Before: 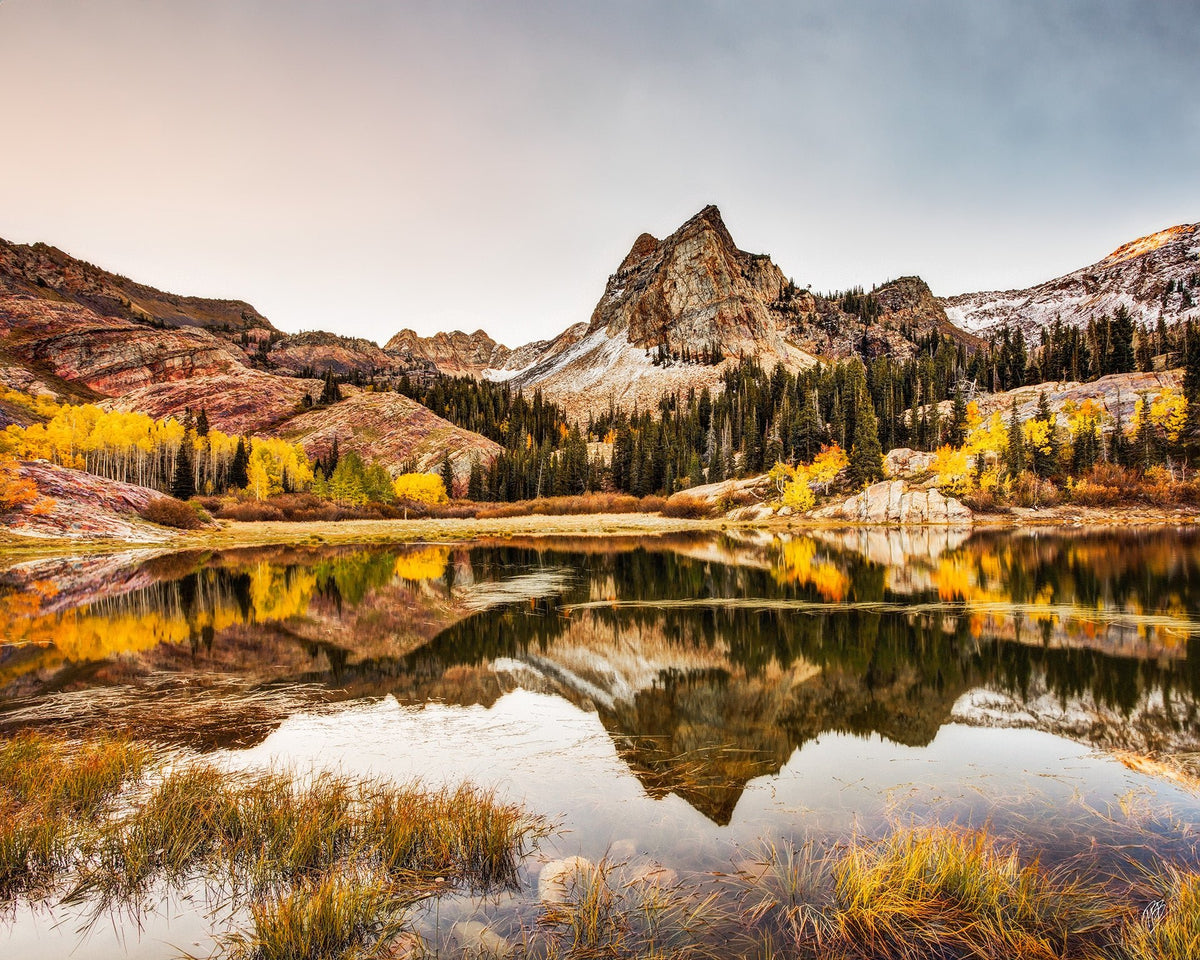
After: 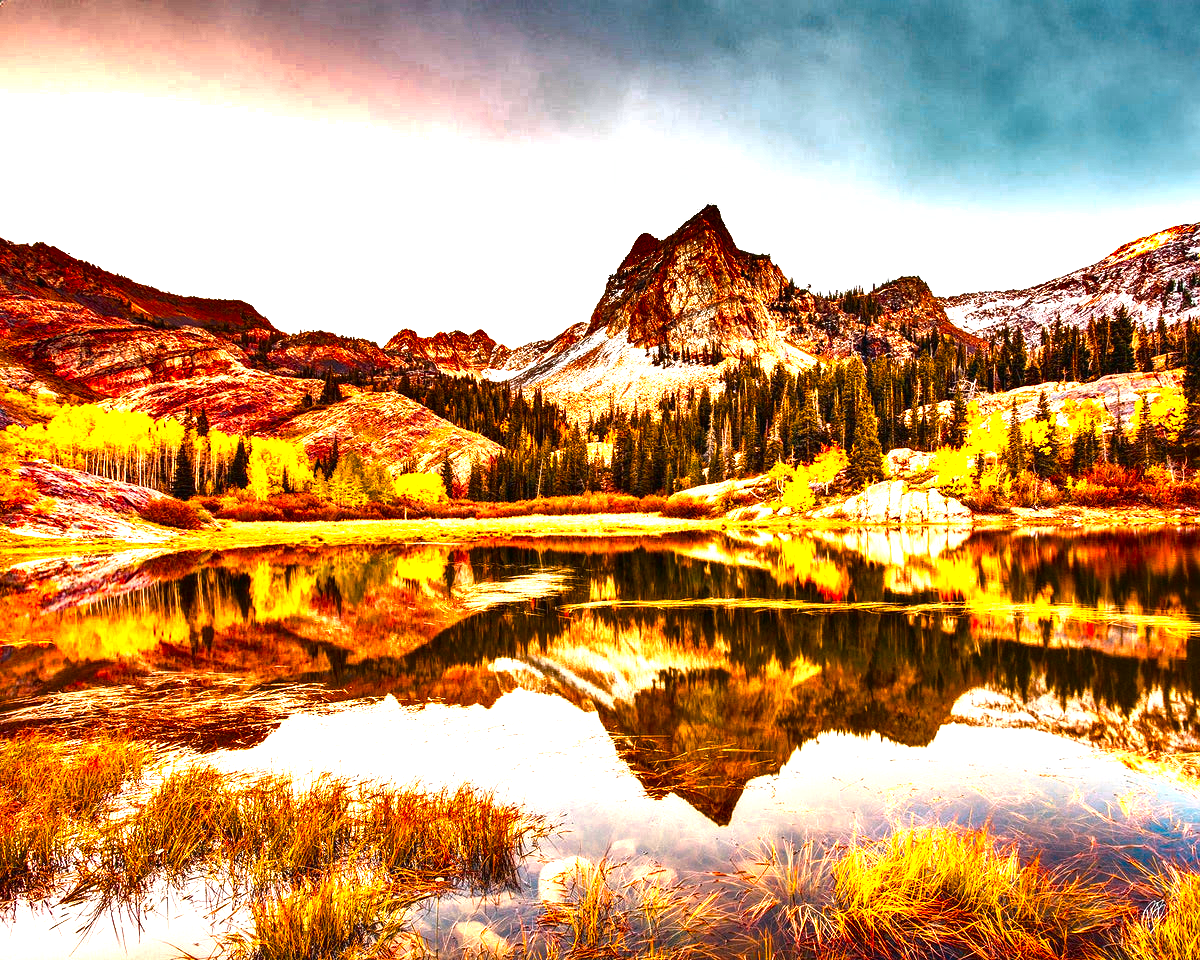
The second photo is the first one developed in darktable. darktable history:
contrast brightness saturation: contrast 0.07, brightness -0.137, saturation 0.113
exposure: black level correction 0, exposure 0.691 EV, compensate highlight preservation false
shadows and highlights: shadows 24.47, highlights -79.02, soften with gaussian
color zones: curves: ch0 [(0.018, 0.548) (0.224, 0.64) (0.425, 0.447) (0.675, 0.575) (0.732, 0.579)]; ch1 [(0.066, 0.487) (0.25, 0.5) (0.404, 0.43) (0.75, 0.421) (0.956, 0.421)]; ch2 [(0.044, 0.561) (0.215, 0.465) (0.399, 0.544) (0.465, 0.548) (0.614, 0.447) (0.724, 0.43) (0.882, 0.623) (0.956, 0.632)]
color balance rgb: shadows lift › chroma 0.774%, shadows lift › hue 112.56°, global offset › luminance 0.232%, global offset › hue 172.35°, perceptual saturation grading › global saturation 65.686%, perceptual saturation grading › highlights 59.095%, perceptual saturation grading › mid-tones 49.271%, perceptual saturation grading › shadows 49.672%, hue shift -13.25°
